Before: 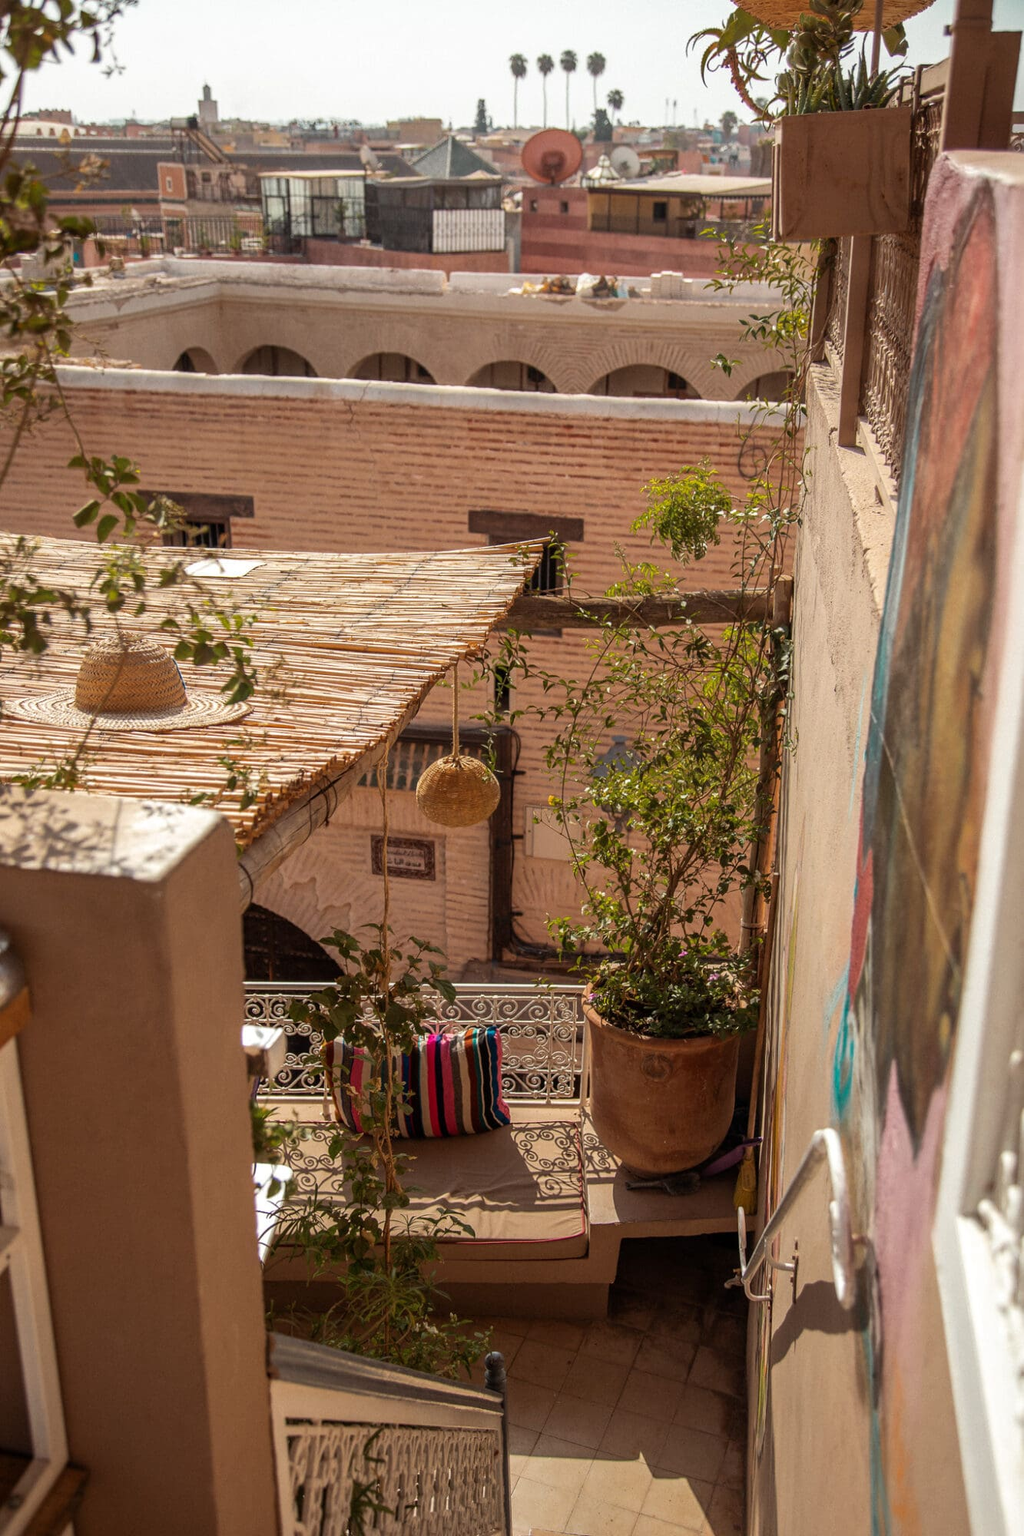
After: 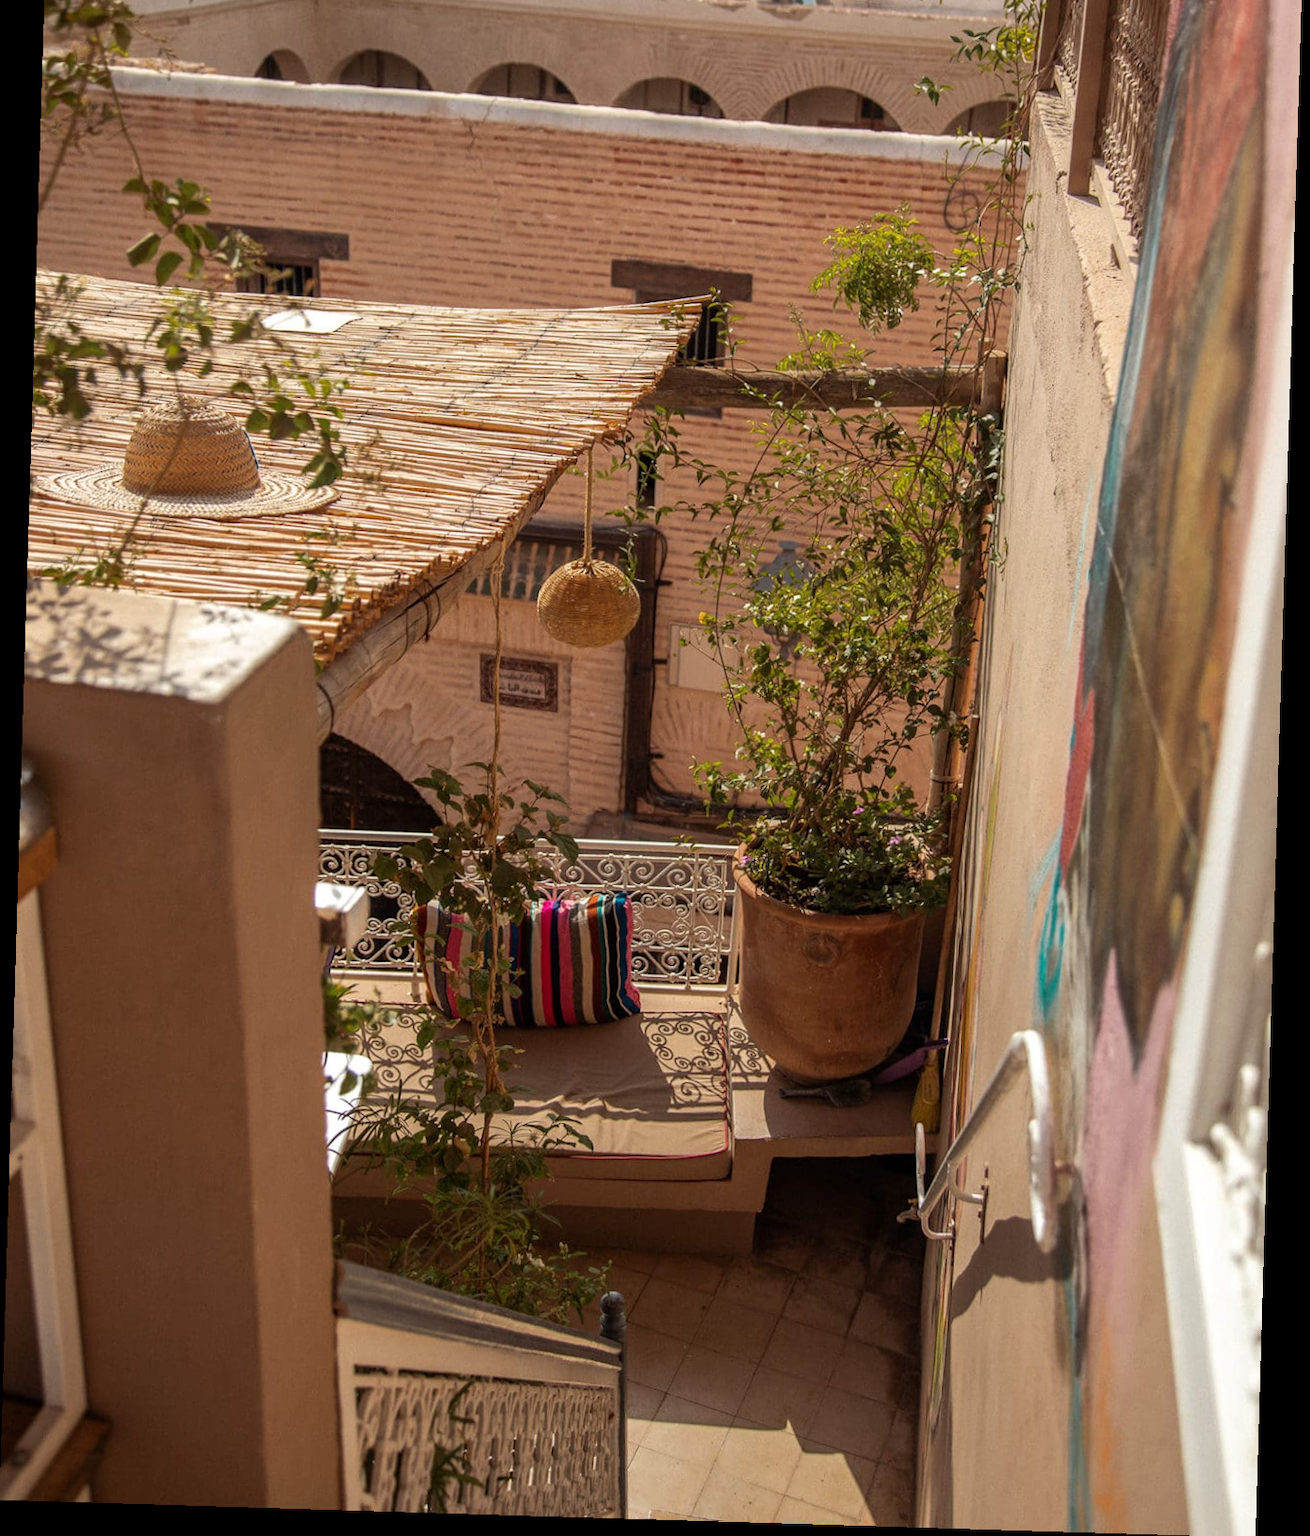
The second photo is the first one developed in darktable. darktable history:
crop and rotate: top 19.998%
rotate and perspective: rotation 1.72°, automatic cropping off
